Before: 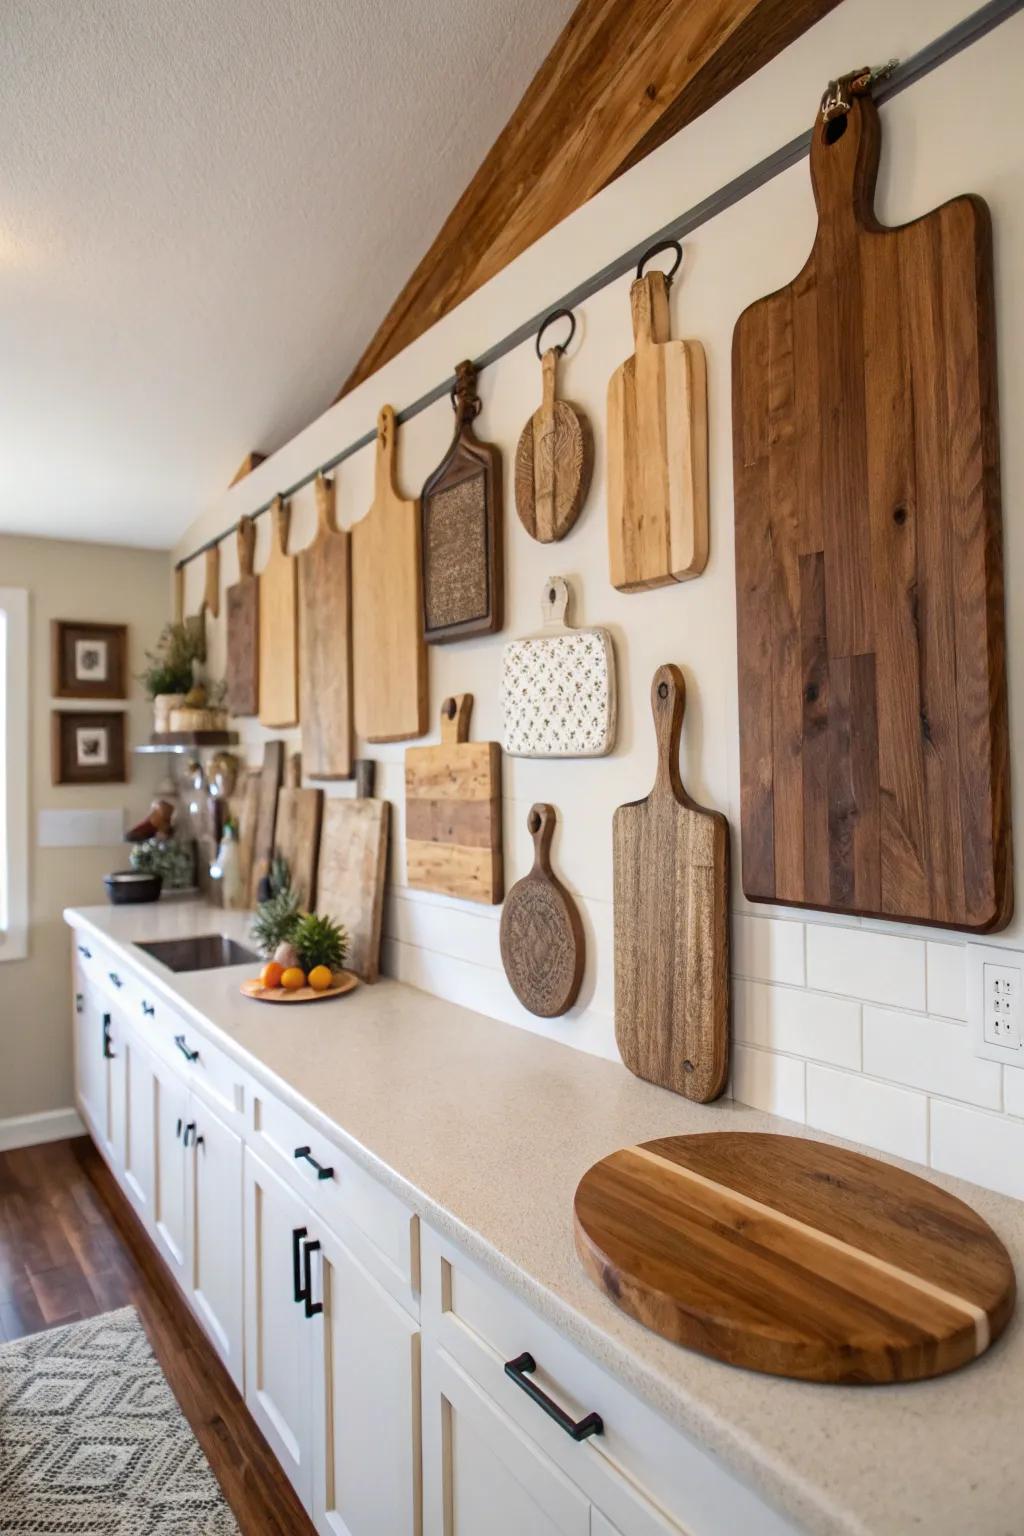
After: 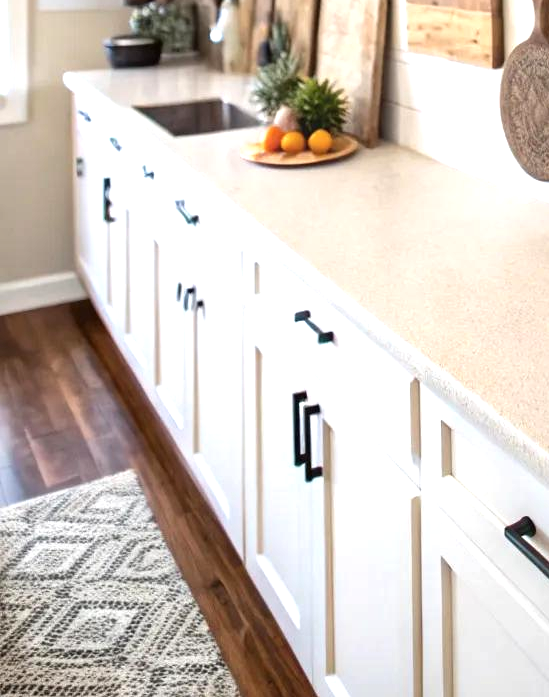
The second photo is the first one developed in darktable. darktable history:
exposure: exposure 0.426 EV, compensate exposure bias true, compensate highlight preservation false
crop and rotate: top 54.448%, right 46.367%, bottom 0.153%
shadows and highlights: radius 112.71, shadows 51.63, white point adjustment 9.06, highlights -2.41, soften with gaussian
local contrast: mode bilateral grid, contrast 20, coarseness 50, detail 120%, midtone range 0.2
